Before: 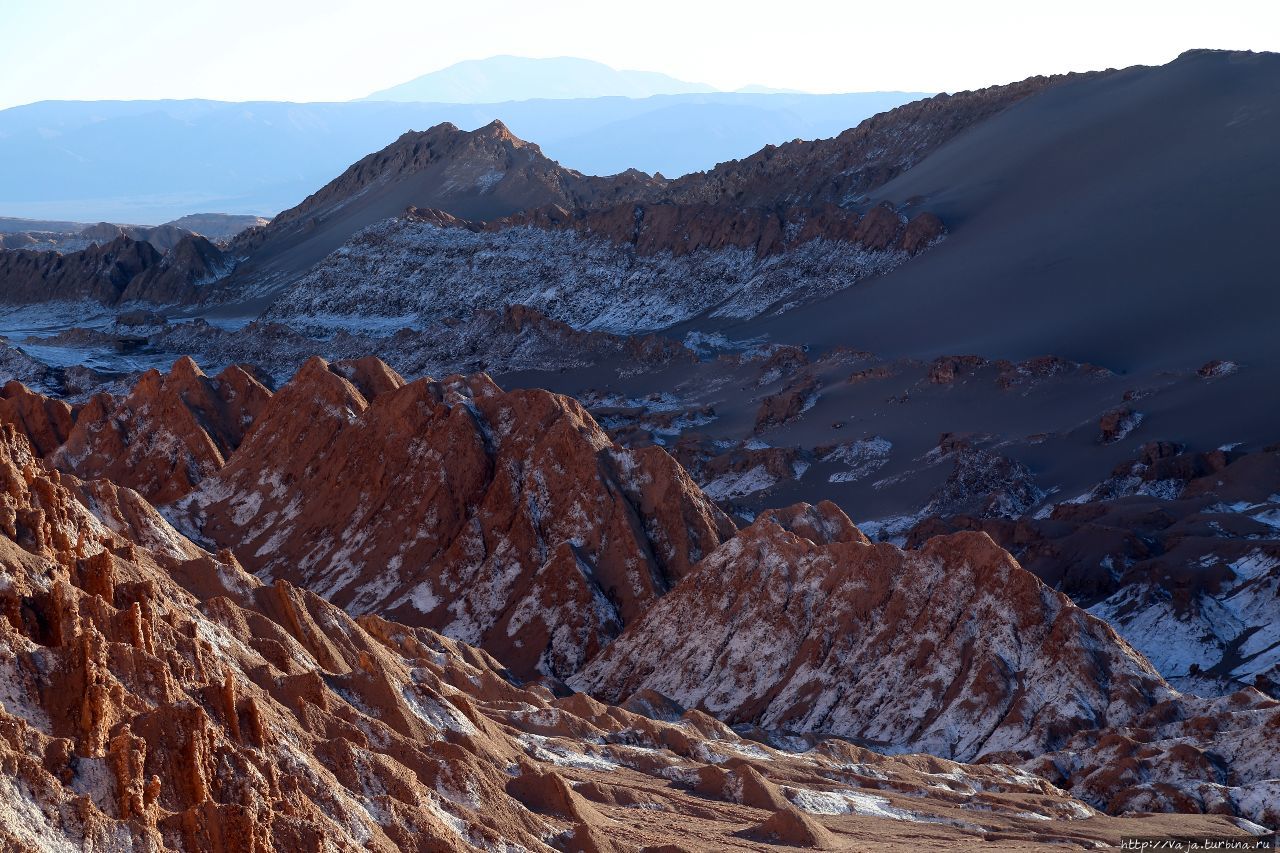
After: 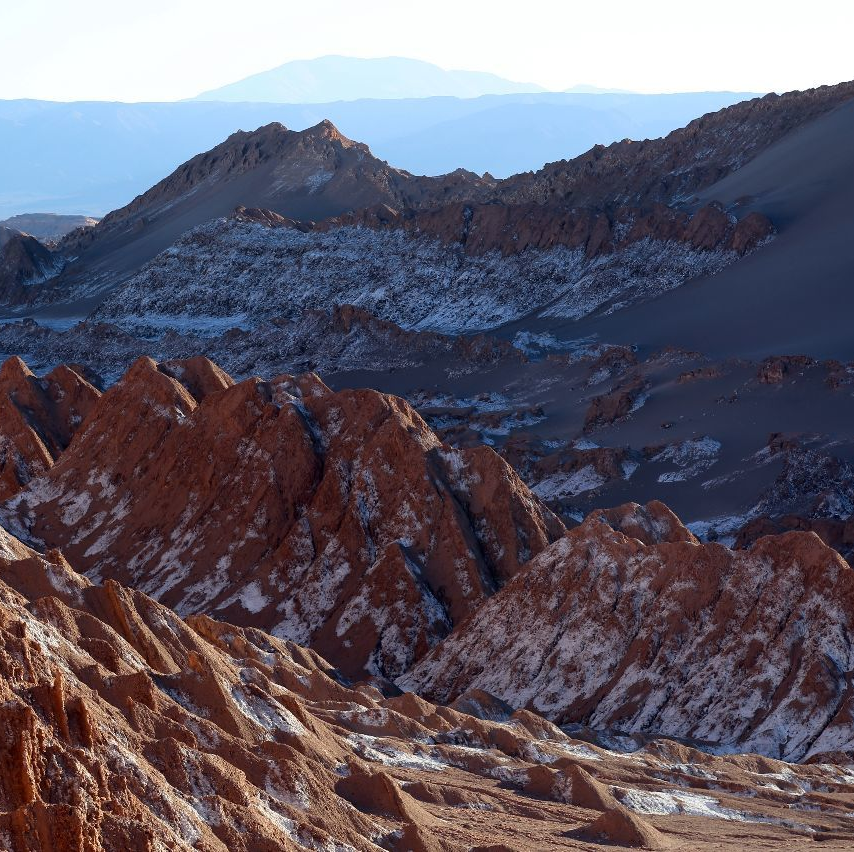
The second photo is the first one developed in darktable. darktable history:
crop and rotate: left 13.376%, right 19.874%
